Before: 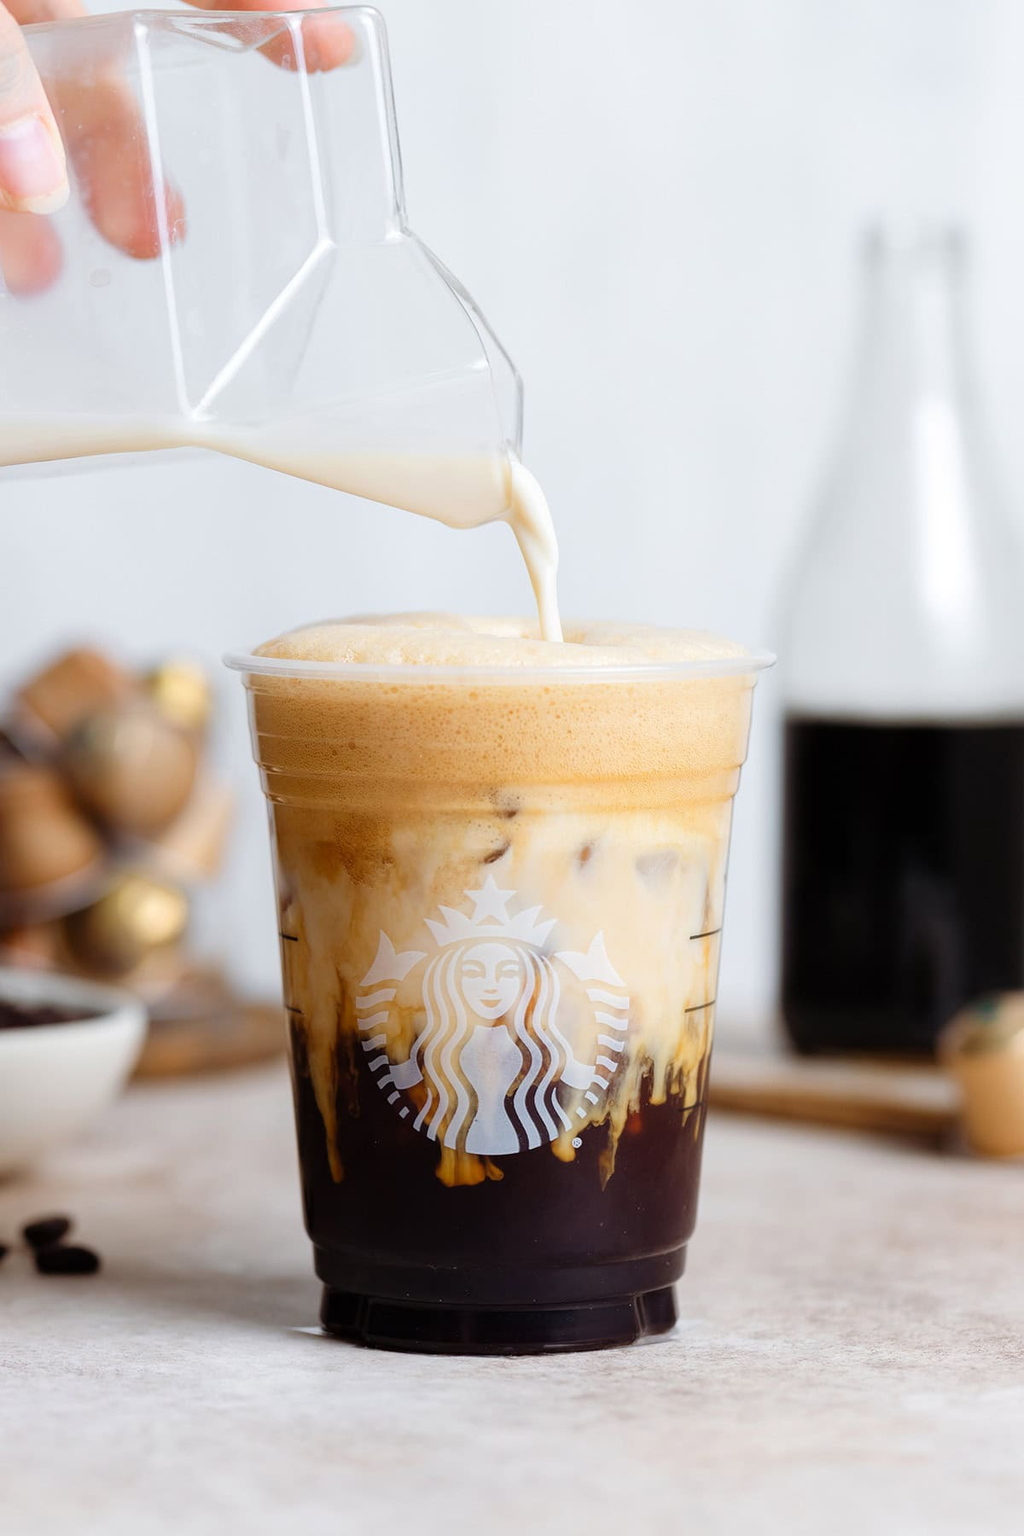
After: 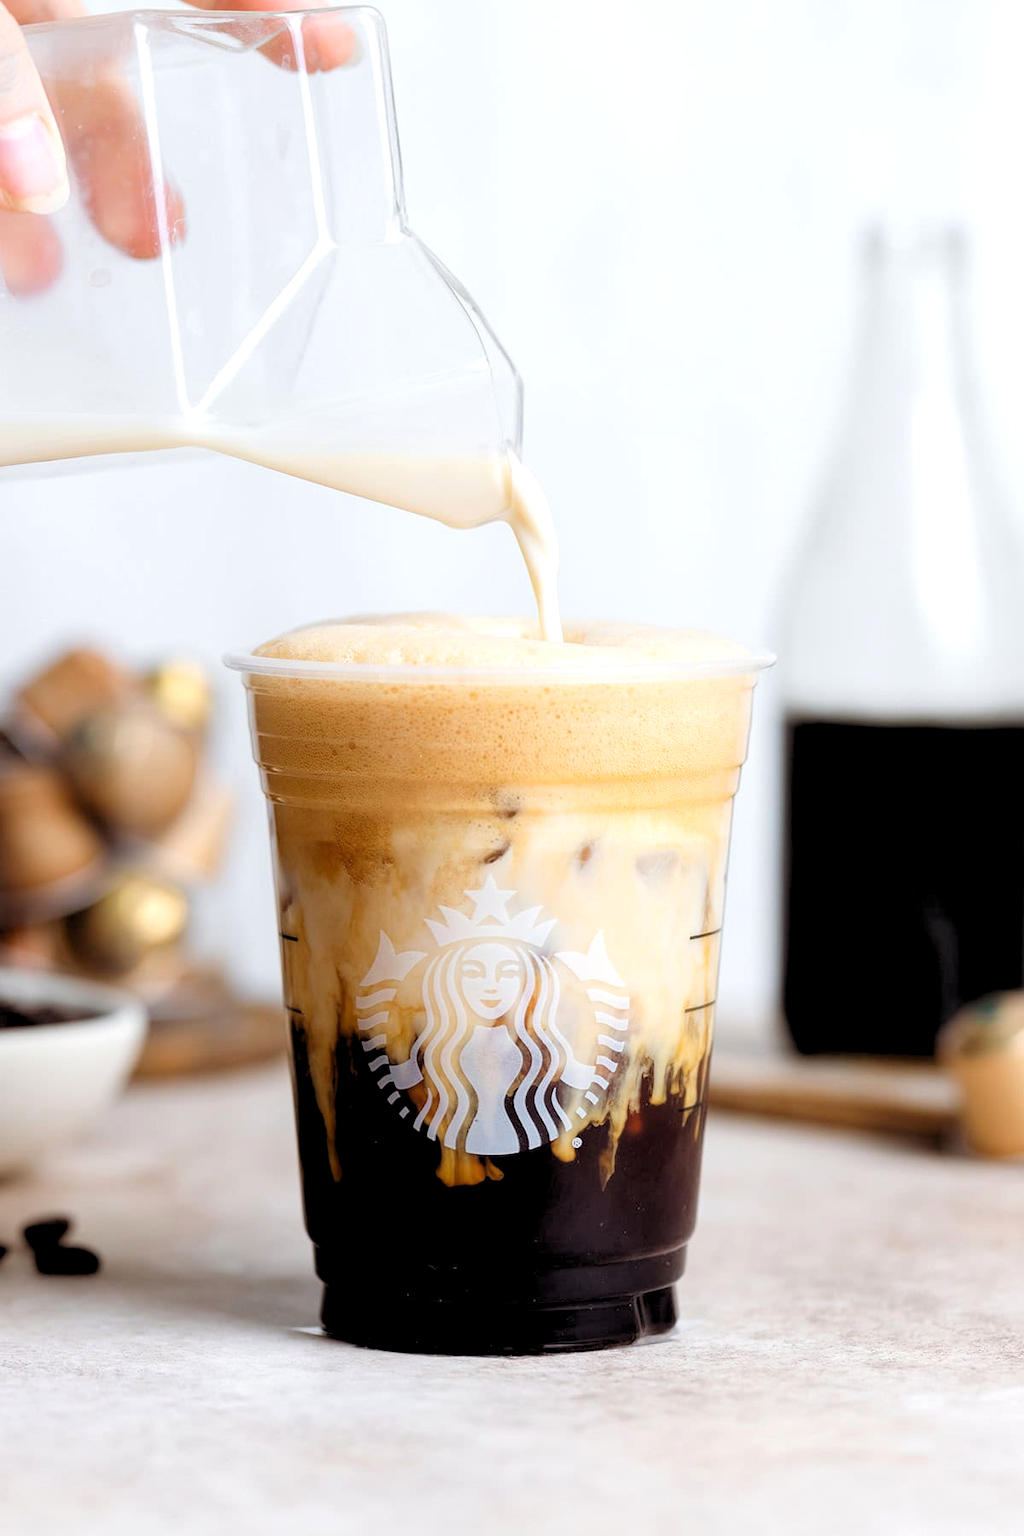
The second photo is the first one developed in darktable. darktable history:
rgb levels: levels [[0.01, 0.419, 0.839], [0, 0.5, 1], [0, 0.5, 1]]
exposure: exposure 0 EV, compensate highlight preservation false
